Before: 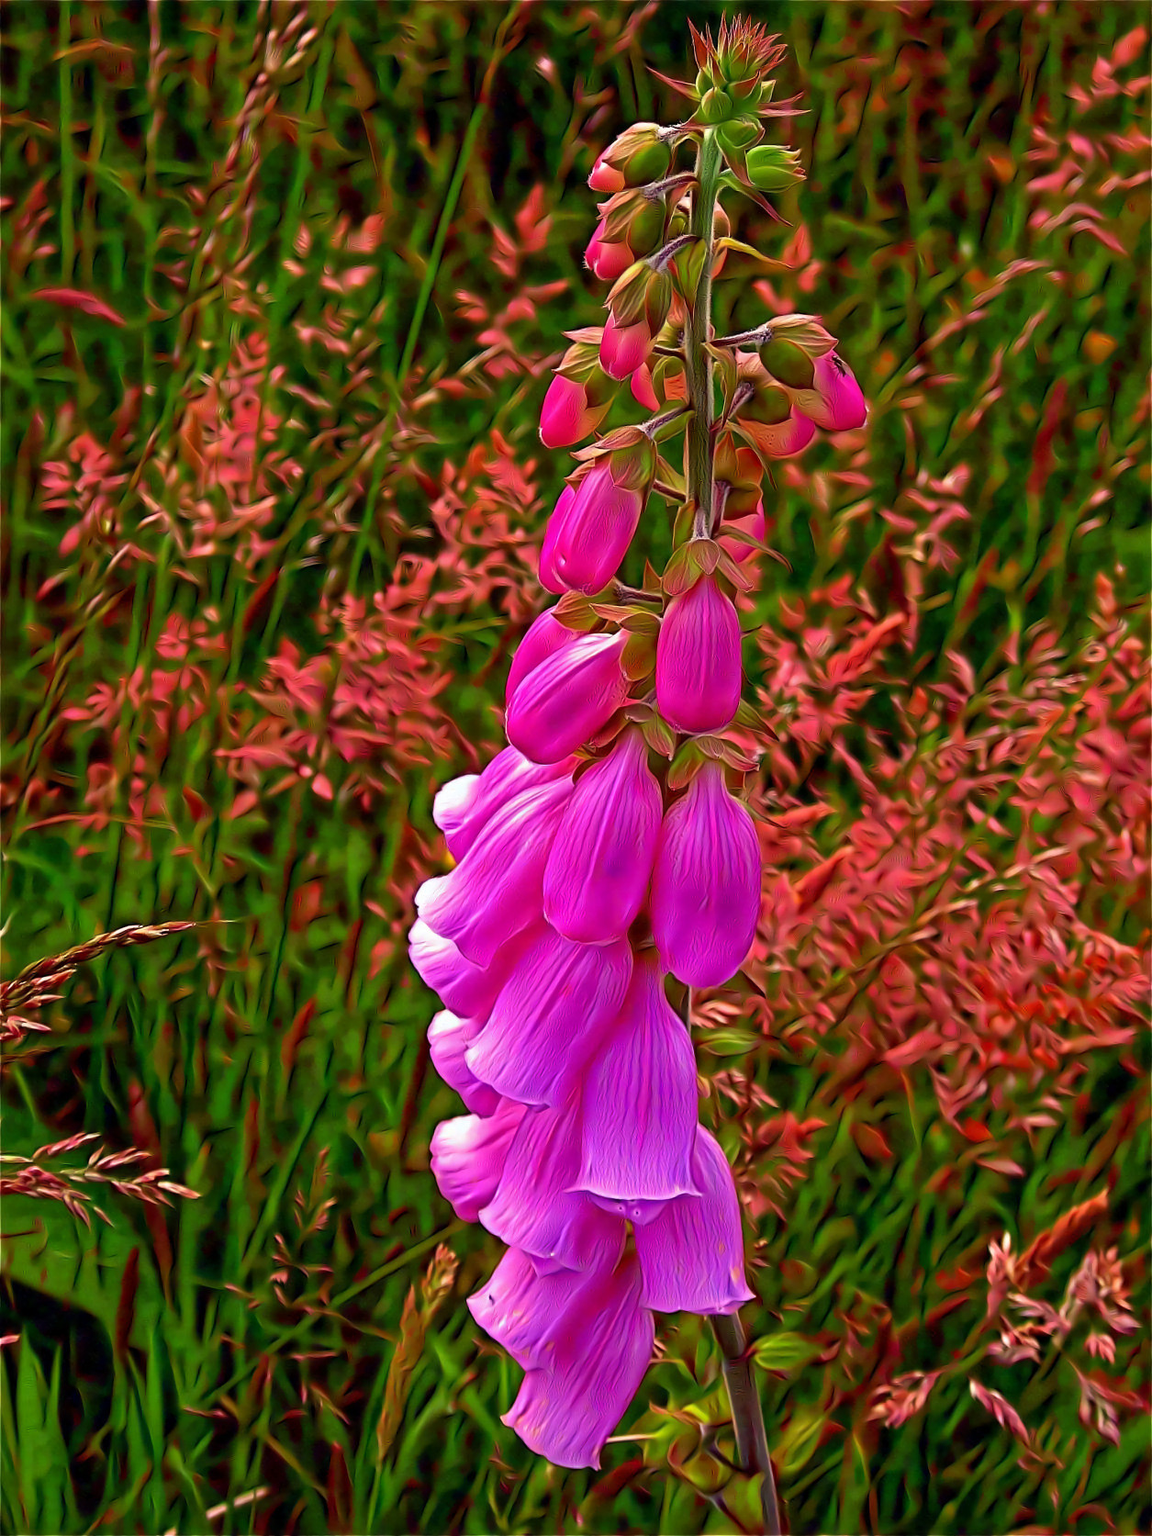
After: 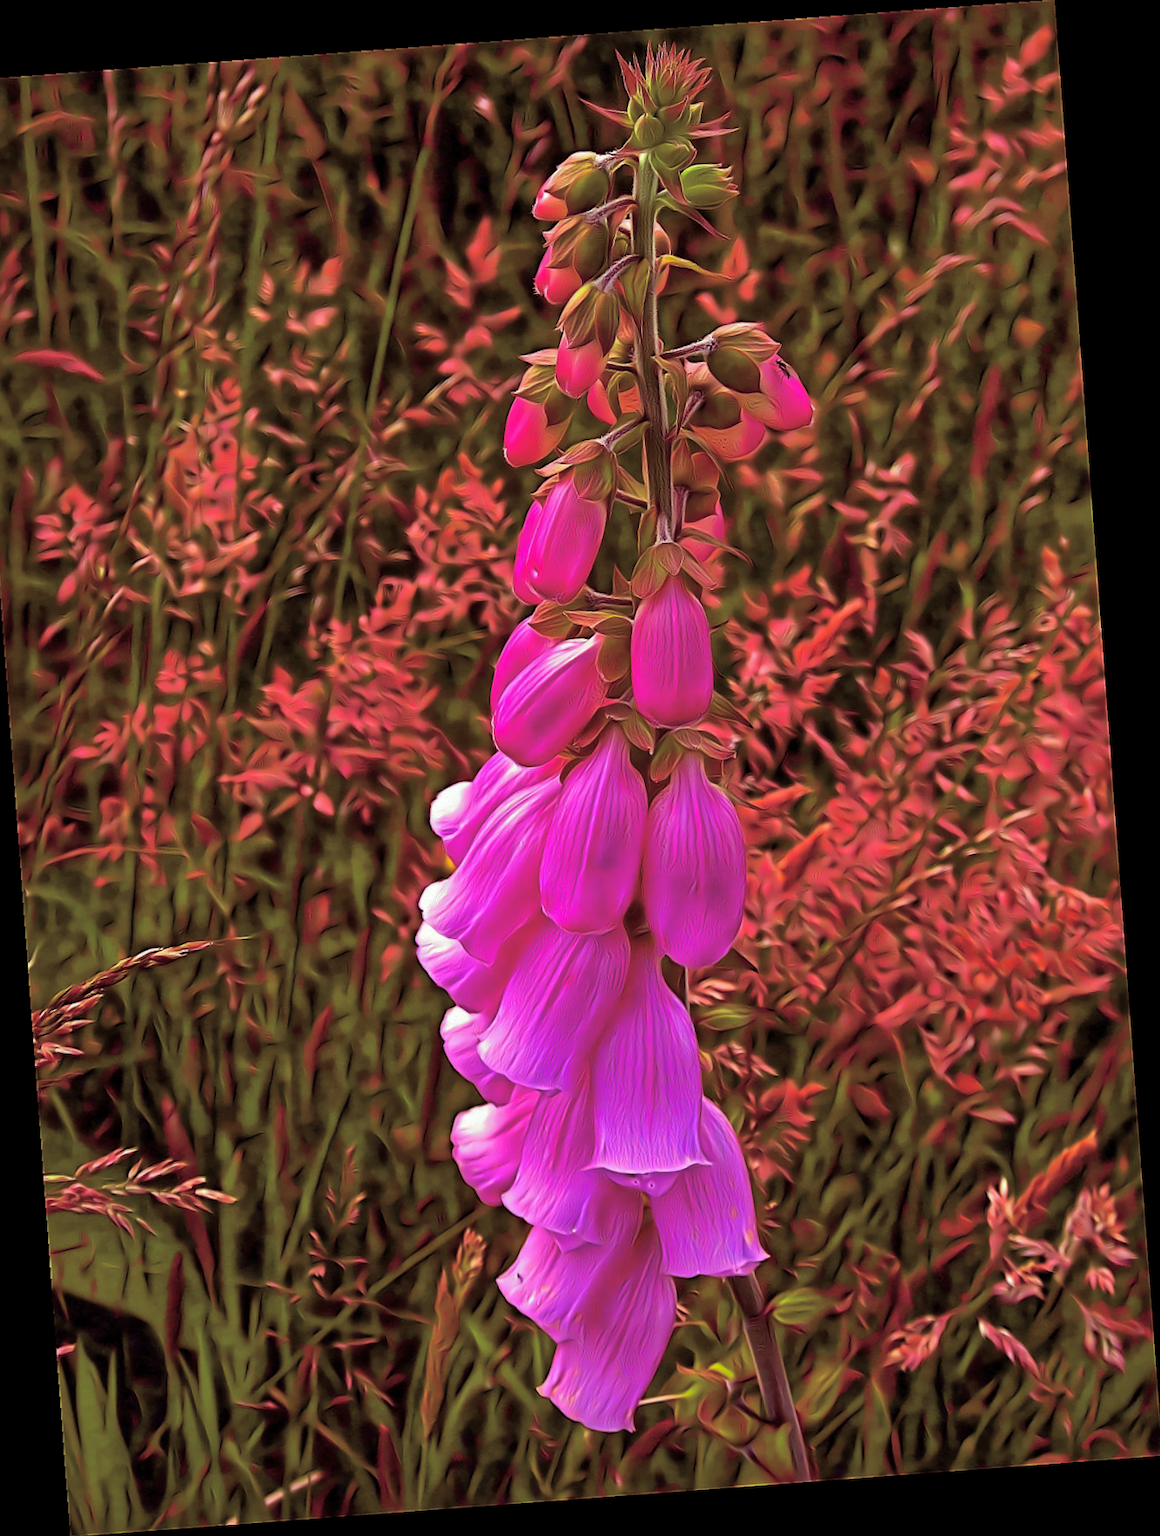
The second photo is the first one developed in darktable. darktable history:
crop and rotate: left 3.238%
split-toning: on, module defaults
shadows and highlights: on, module defaults
rotate and perspective: rotation -4.25°, automatic cropping off
